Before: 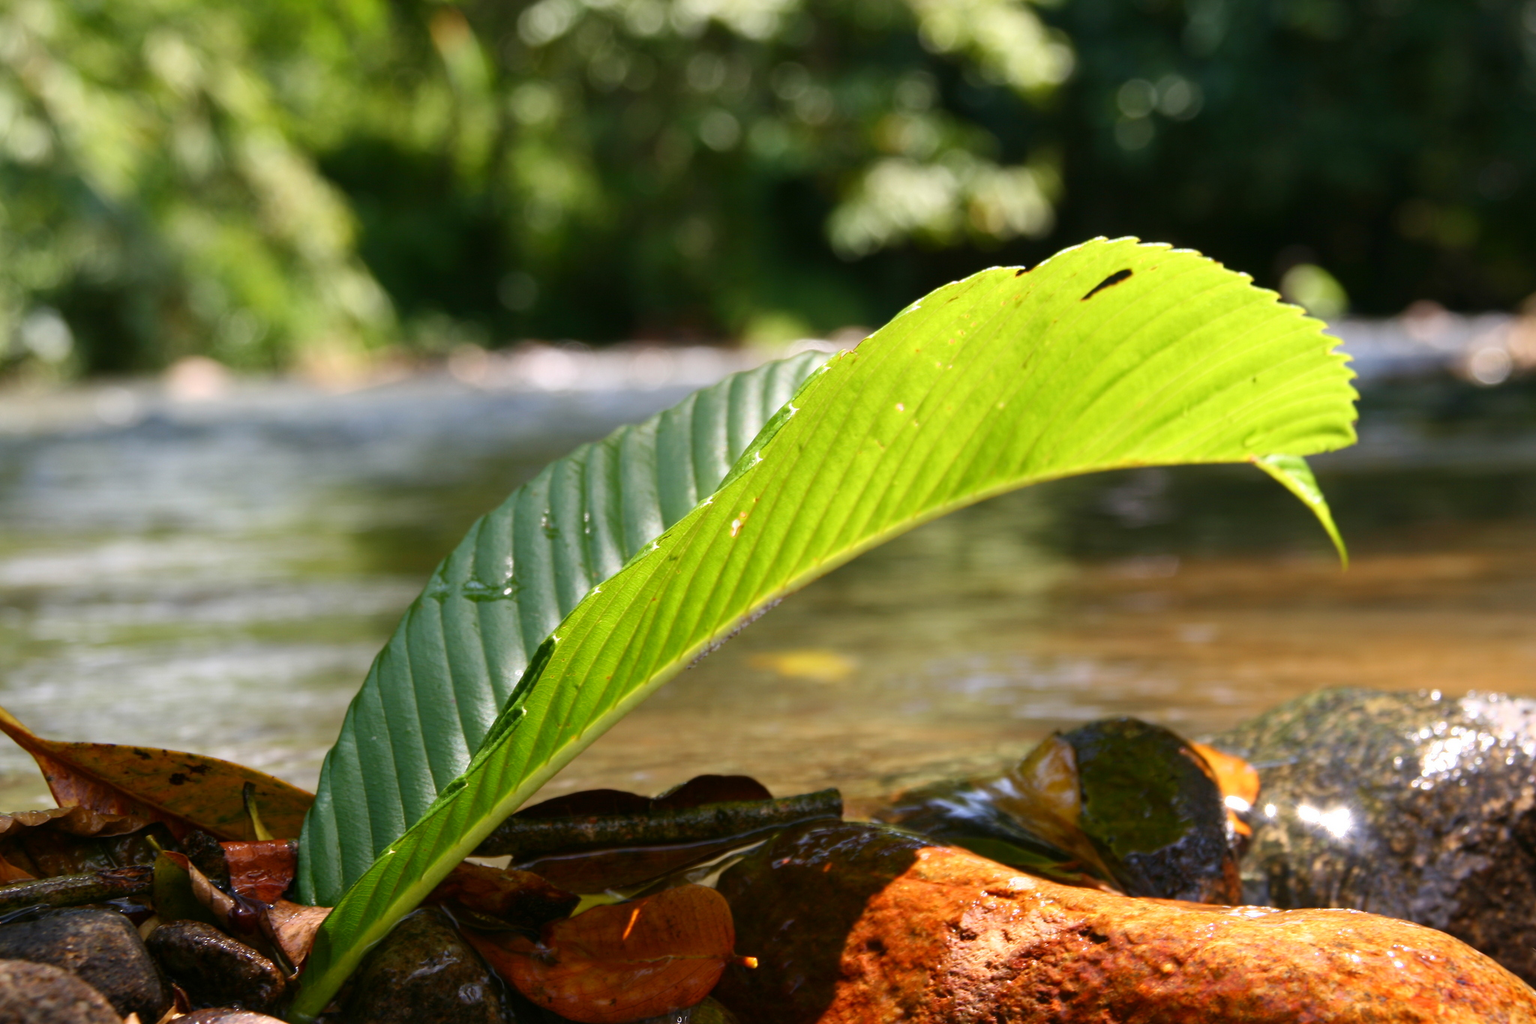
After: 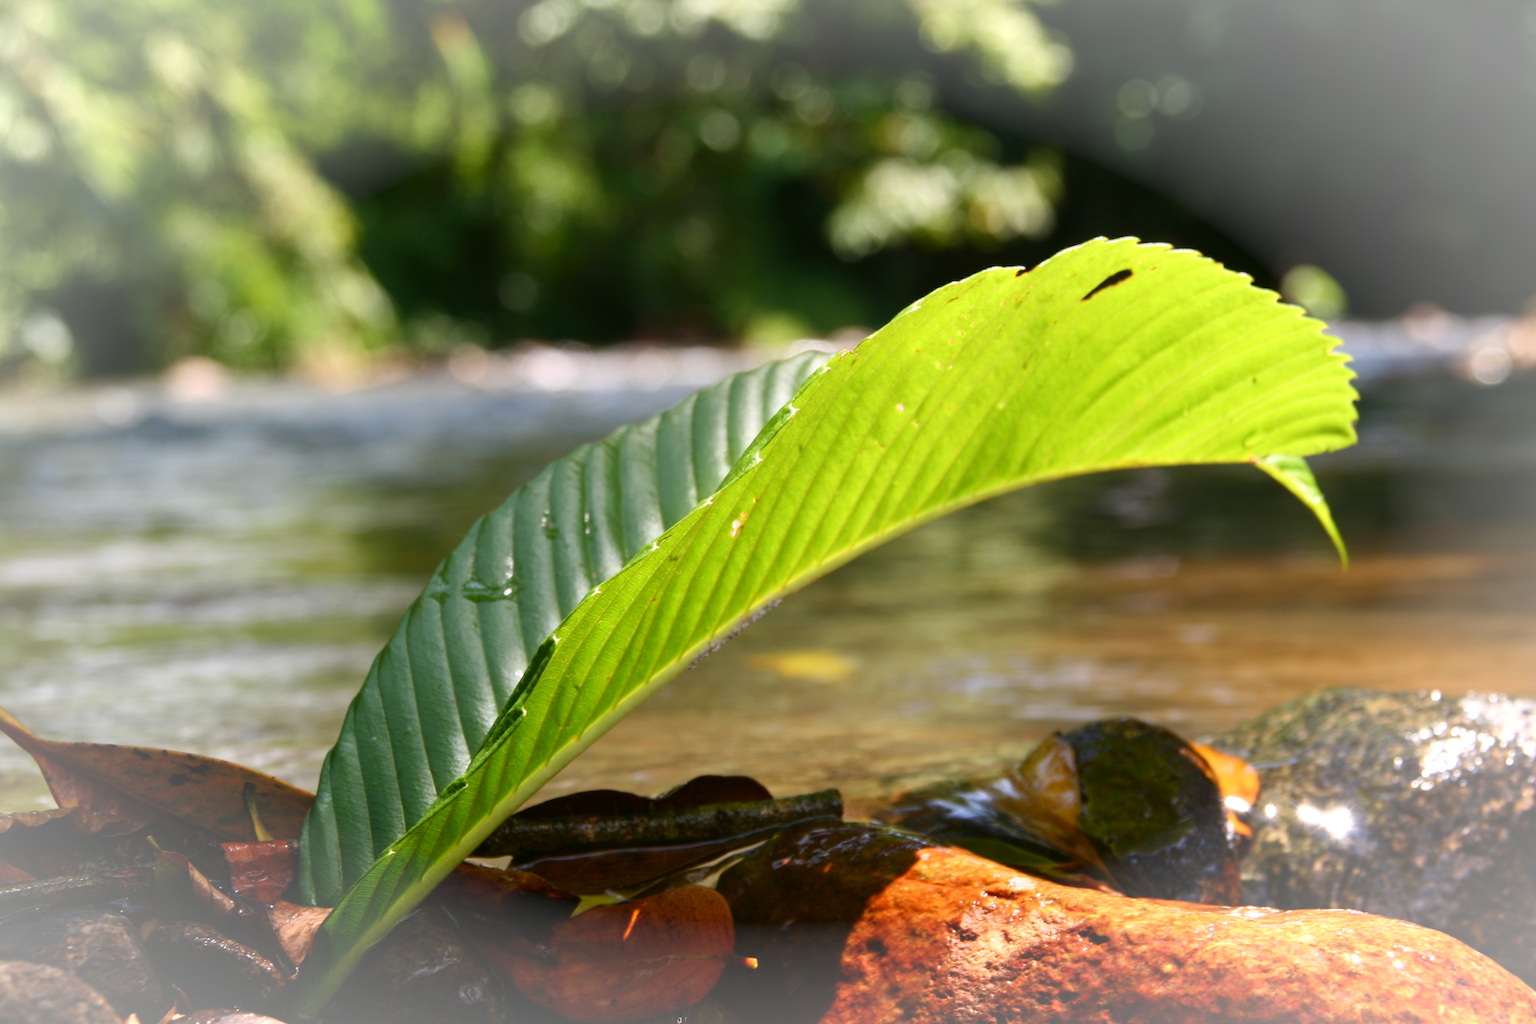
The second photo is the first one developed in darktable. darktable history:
vignetting: brightness 0.288, saturation -0.003, automatic ratio true, unbound false
